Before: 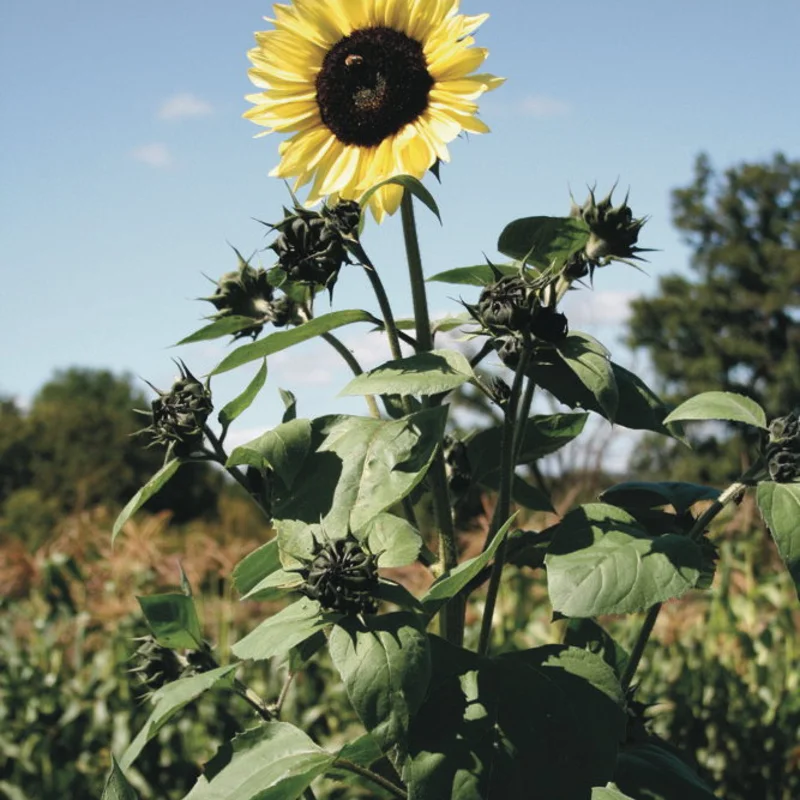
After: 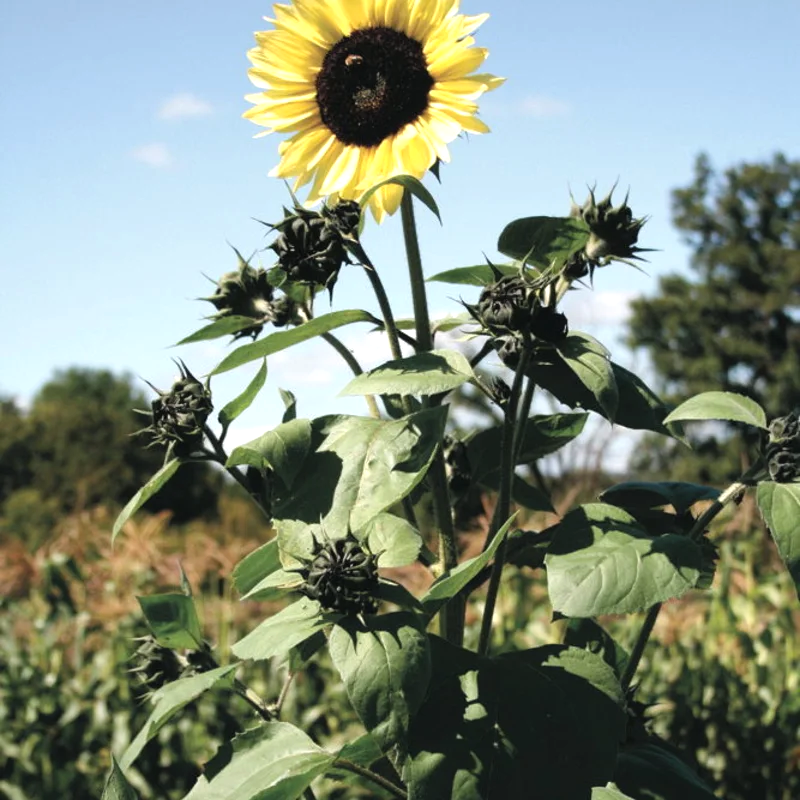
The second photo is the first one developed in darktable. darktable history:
tone equalizer: -8 EV -0.429 EV, -7 EV -0.415 EV, -6 EV -0.322 EV, -5 EV -0.218 EV, -3 EV 0.219 EV, -2 EV 0.335 EV, -1 EV 0.372 EV, +0 EV 0.432 EV
